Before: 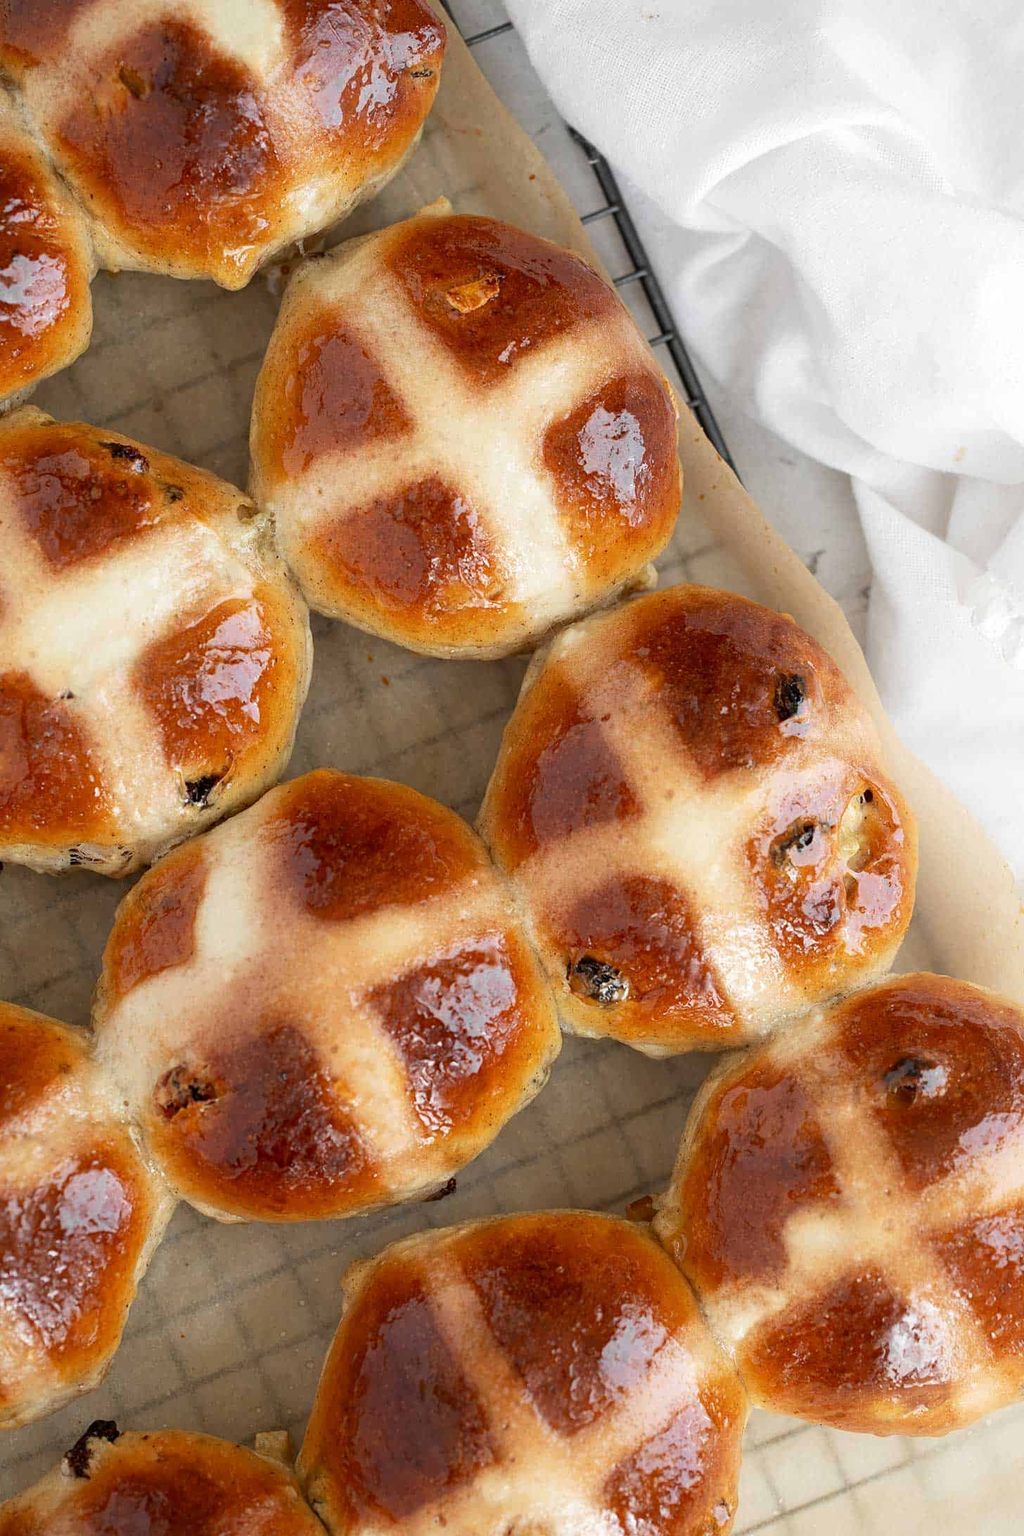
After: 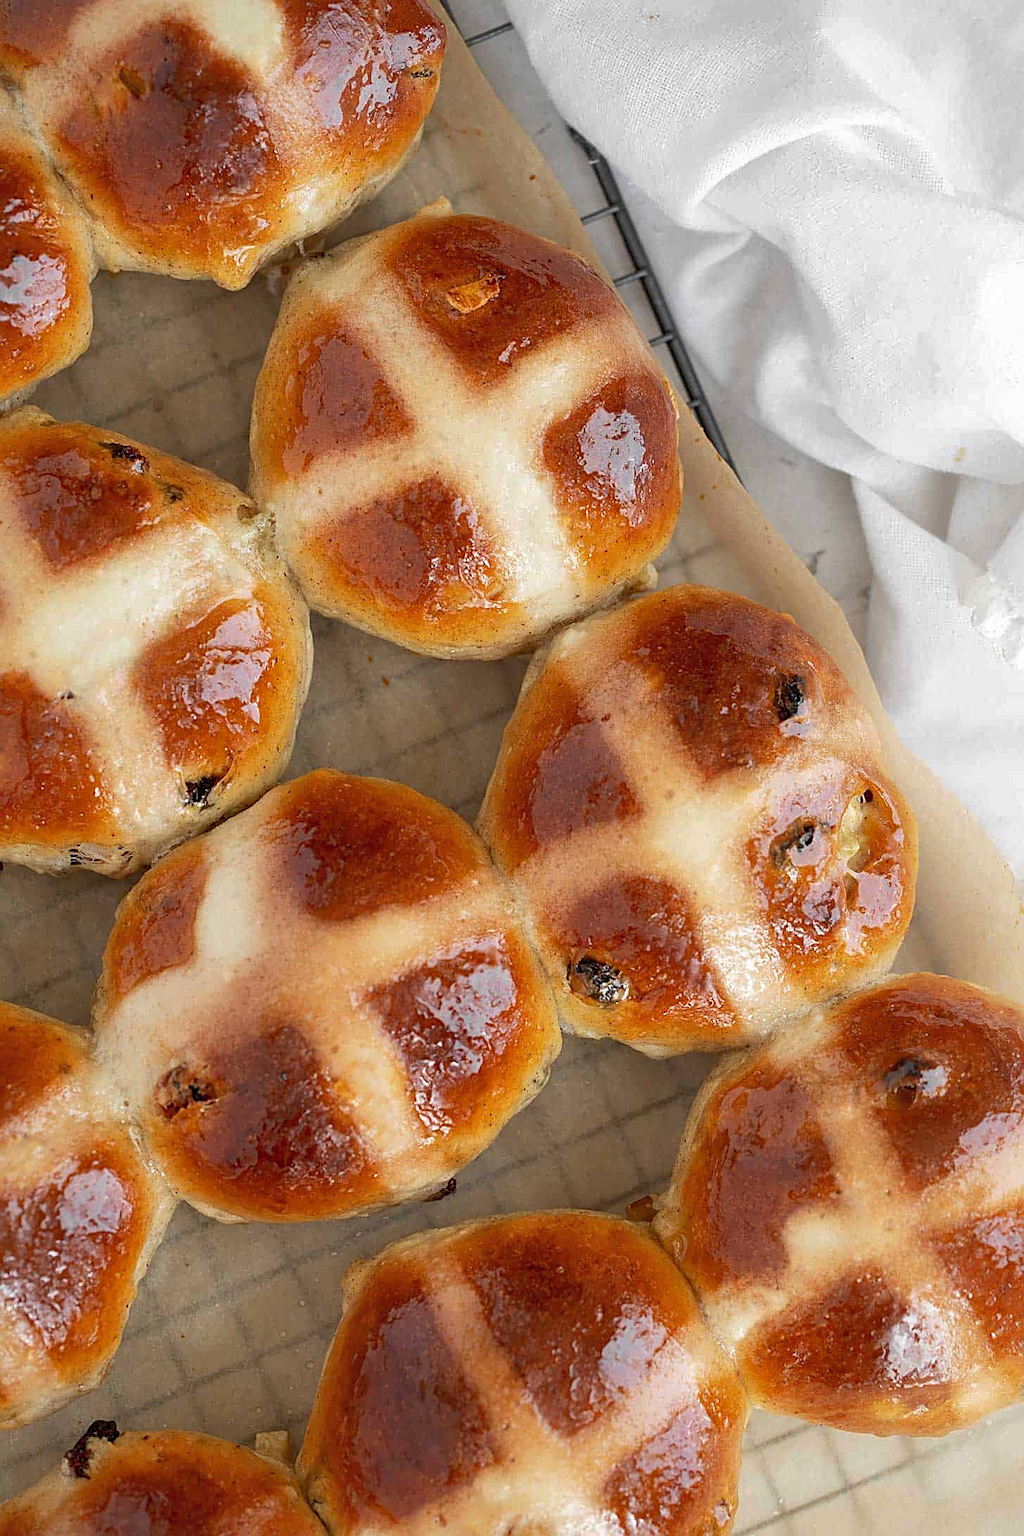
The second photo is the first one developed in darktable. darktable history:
shadows and highlights: on, module defaults
sharpen: amount 0.478
